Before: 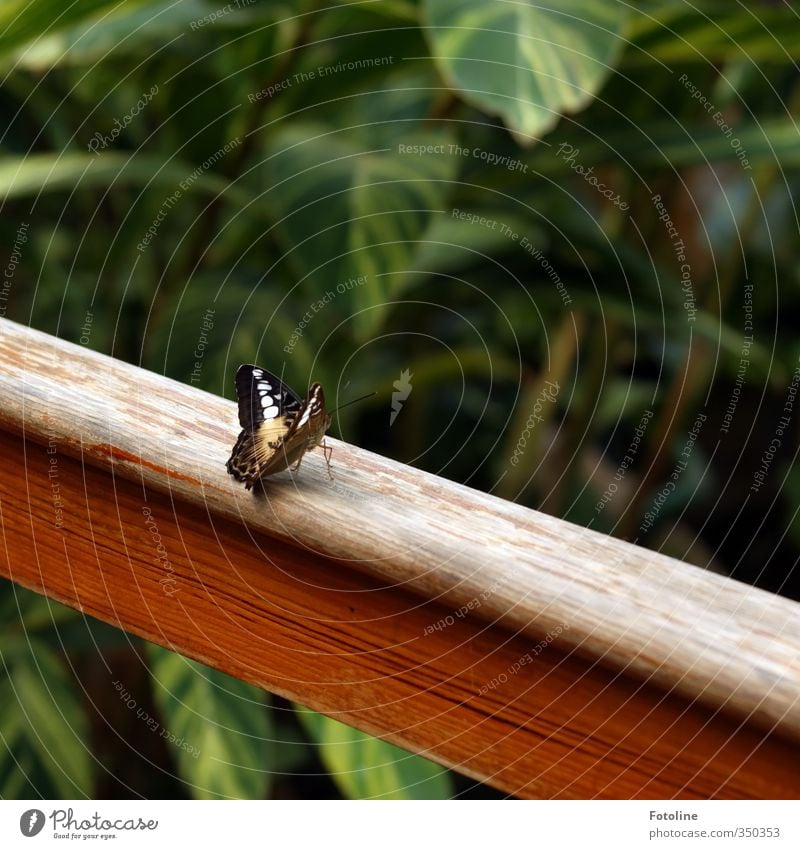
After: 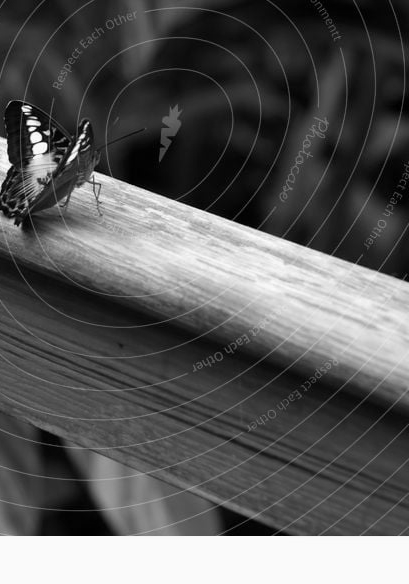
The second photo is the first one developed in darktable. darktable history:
color calibration: output gray [0.267, 0.423, 0.267, 0], illuminant same as pipeline (D50), adaptation none (bypass), x 0.331, y 0.333, temperature 5008.97 K
crop and rotate: left 28.988%, top 31.106%, right 19.854%
velvia: on, module defaults
